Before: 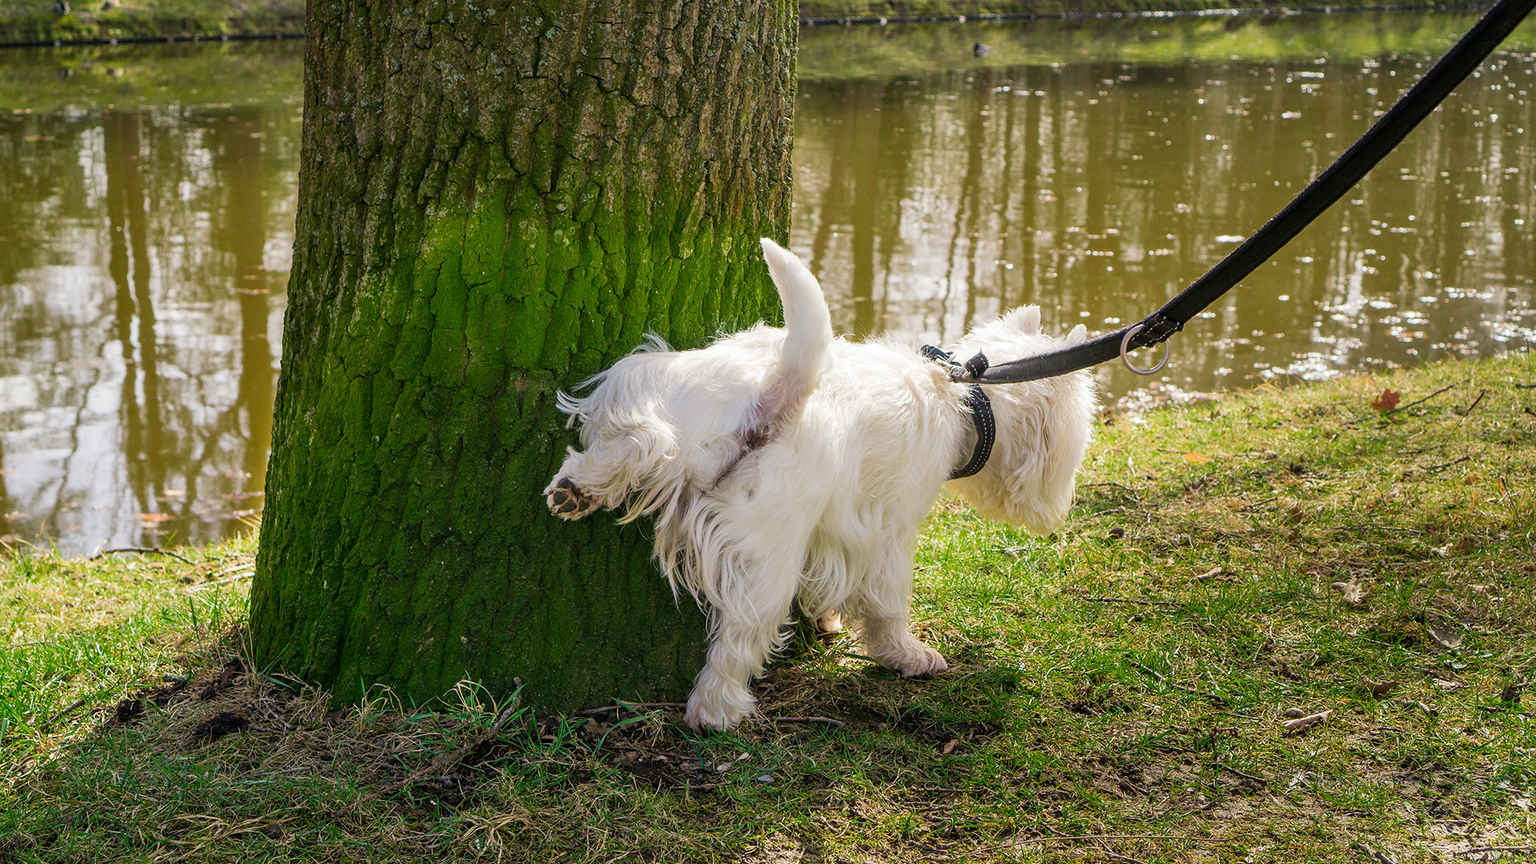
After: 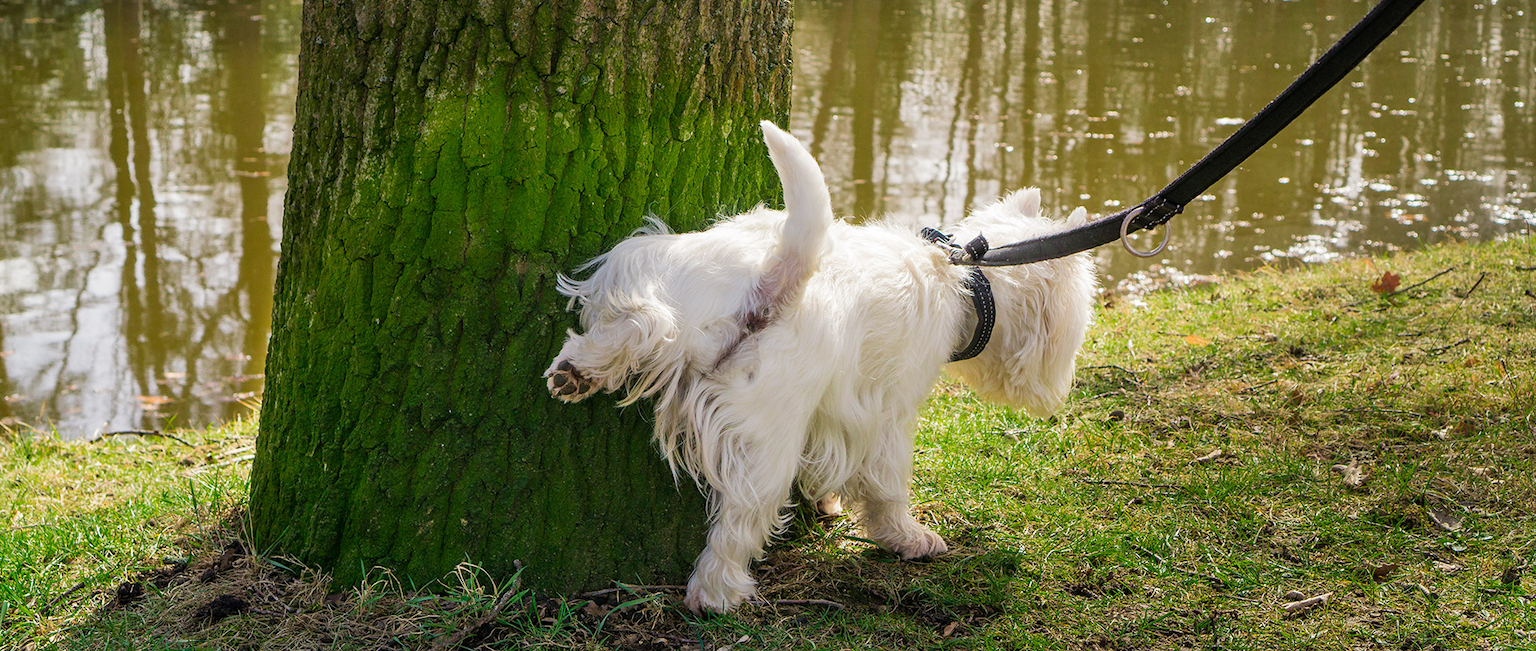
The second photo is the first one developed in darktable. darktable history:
crop: top 13.7%, bottom 10.926%
